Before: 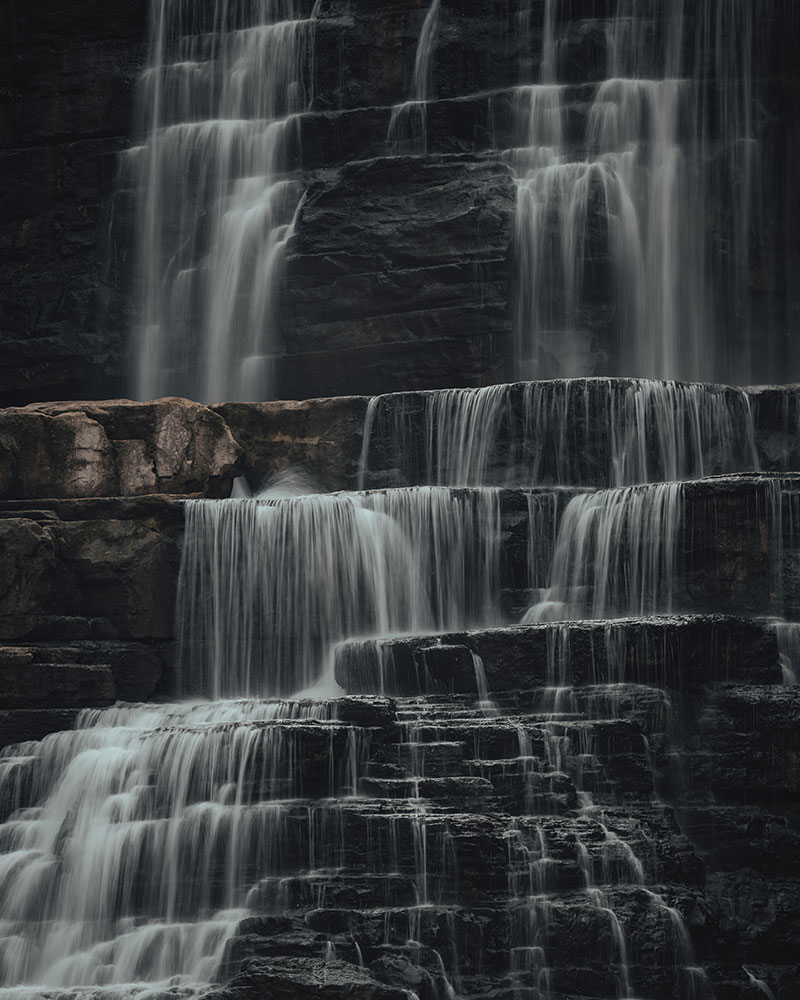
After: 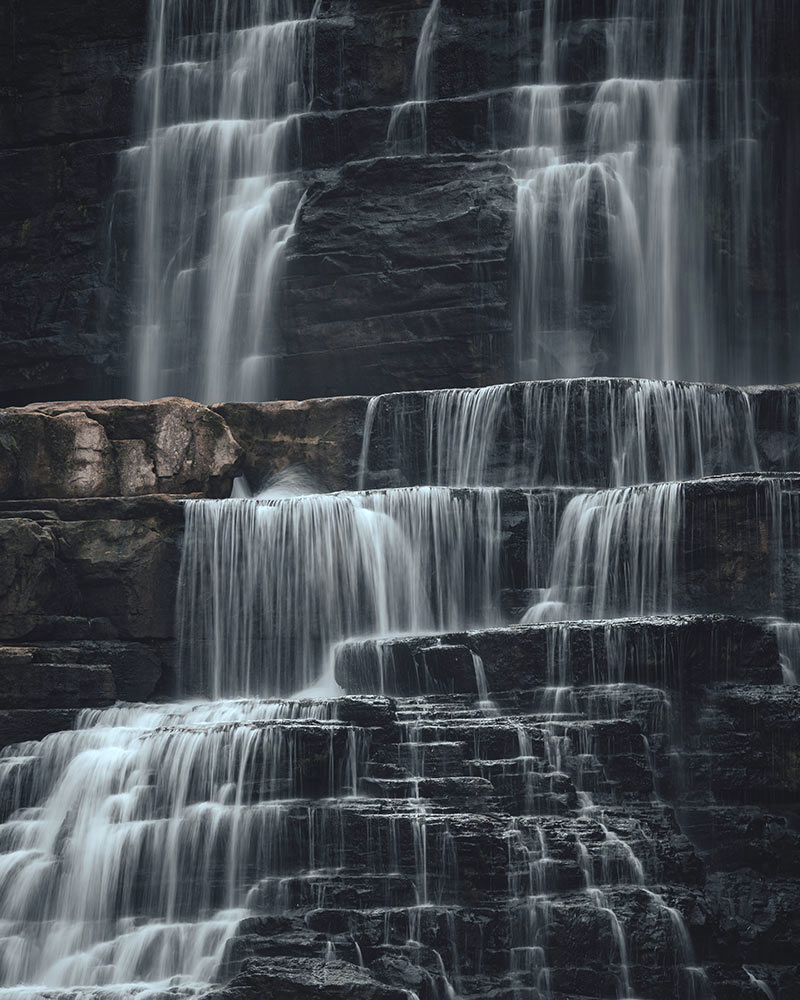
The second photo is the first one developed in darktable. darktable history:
exposure: black level correction 0, exposure 0.7 EV, compensate exposure bias true, compensate highlight preservation false
white balance: red 0.976, blue 1.04
